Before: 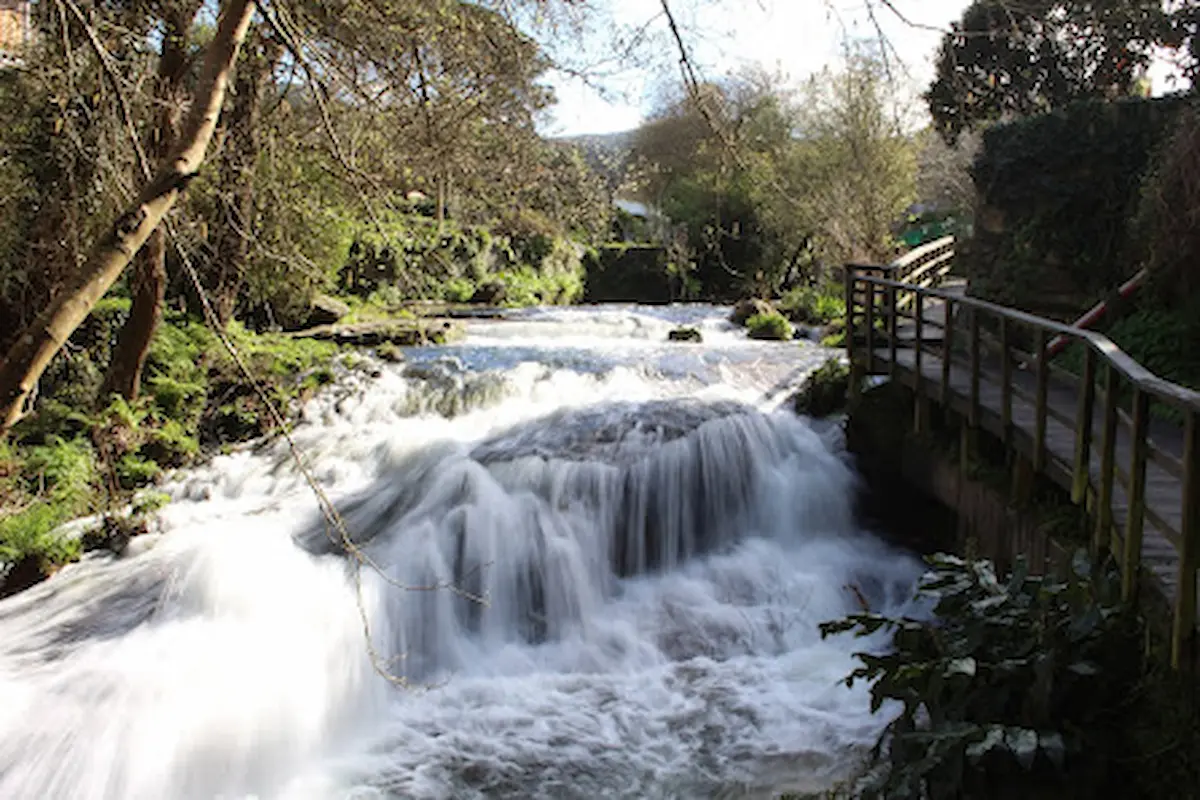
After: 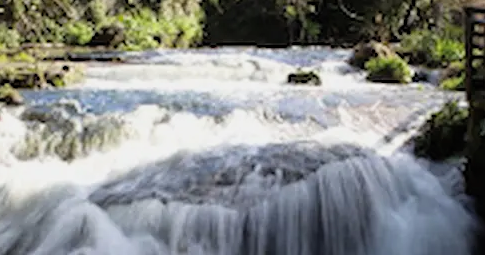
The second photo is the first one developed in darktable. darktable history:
filmic rgb: black relative exposure -9.5 EV, white relative exposure 3.02 EV, hardness 6.12
crop: left 31.751%, top 32.172%, right 27.8%, bottom 35.83%
